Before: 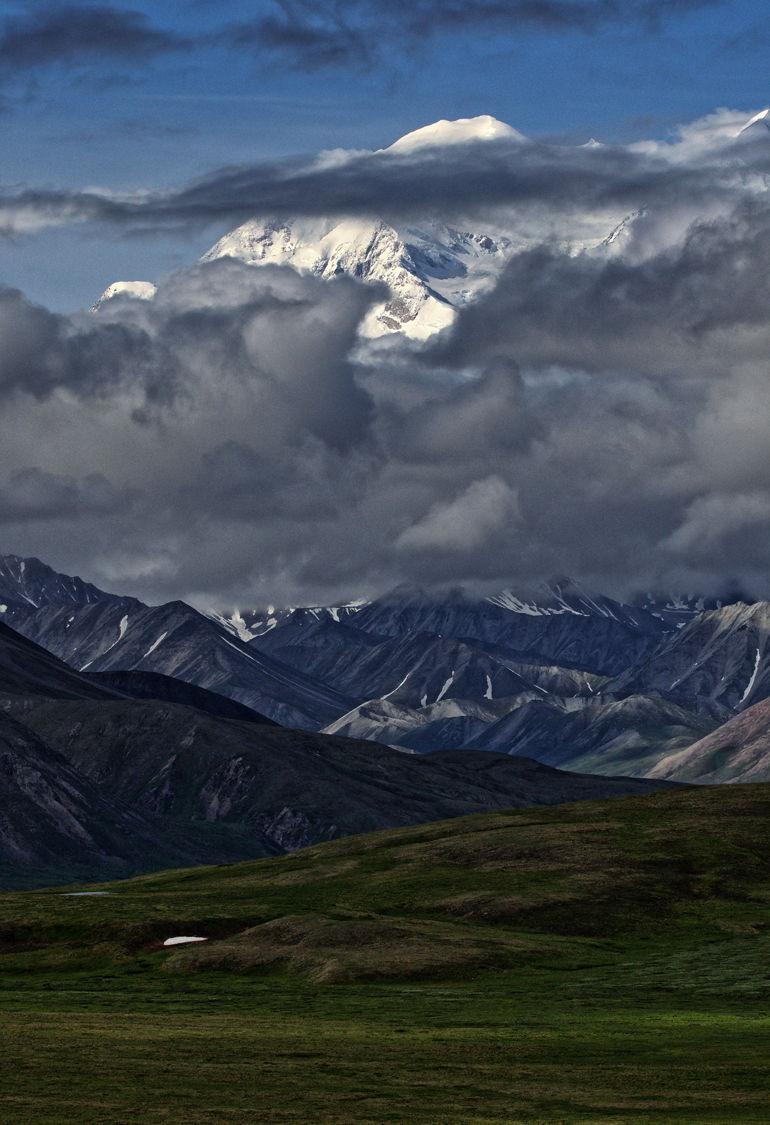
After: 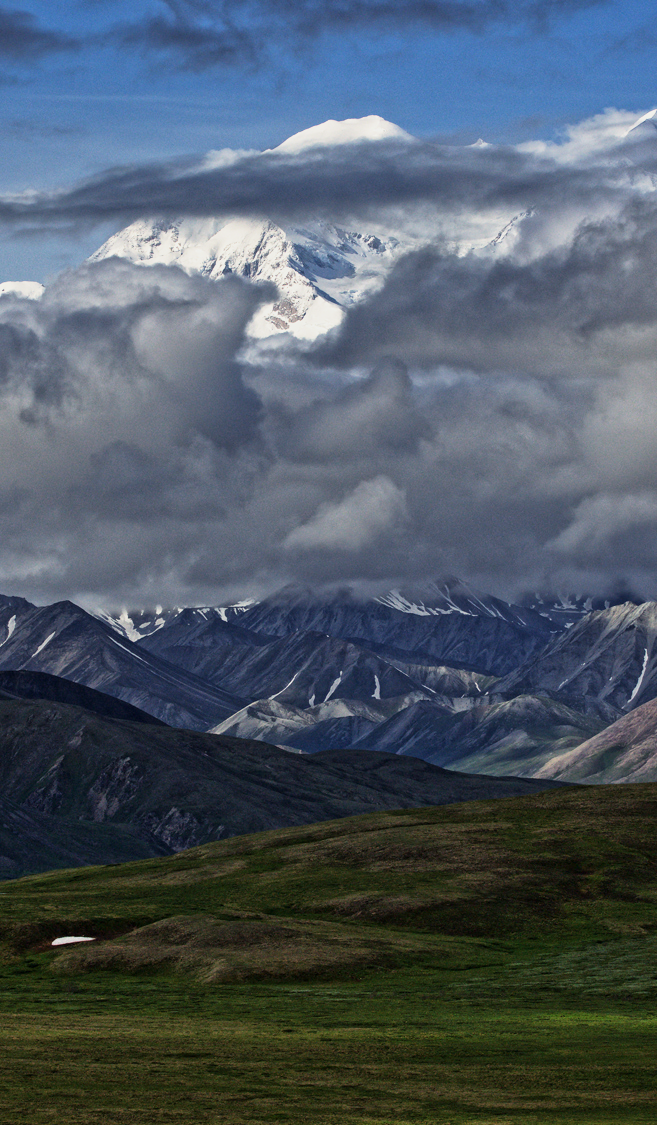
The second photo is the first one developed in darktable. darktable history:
crop and rotate: left 14.584%
base curve: curves: ch0 [(0, 0) (0.088, 0.125) (0.176, 0.251) (0.354, 0.501) (0.613, 0.749) (1, 0.877)], preserve colors none
